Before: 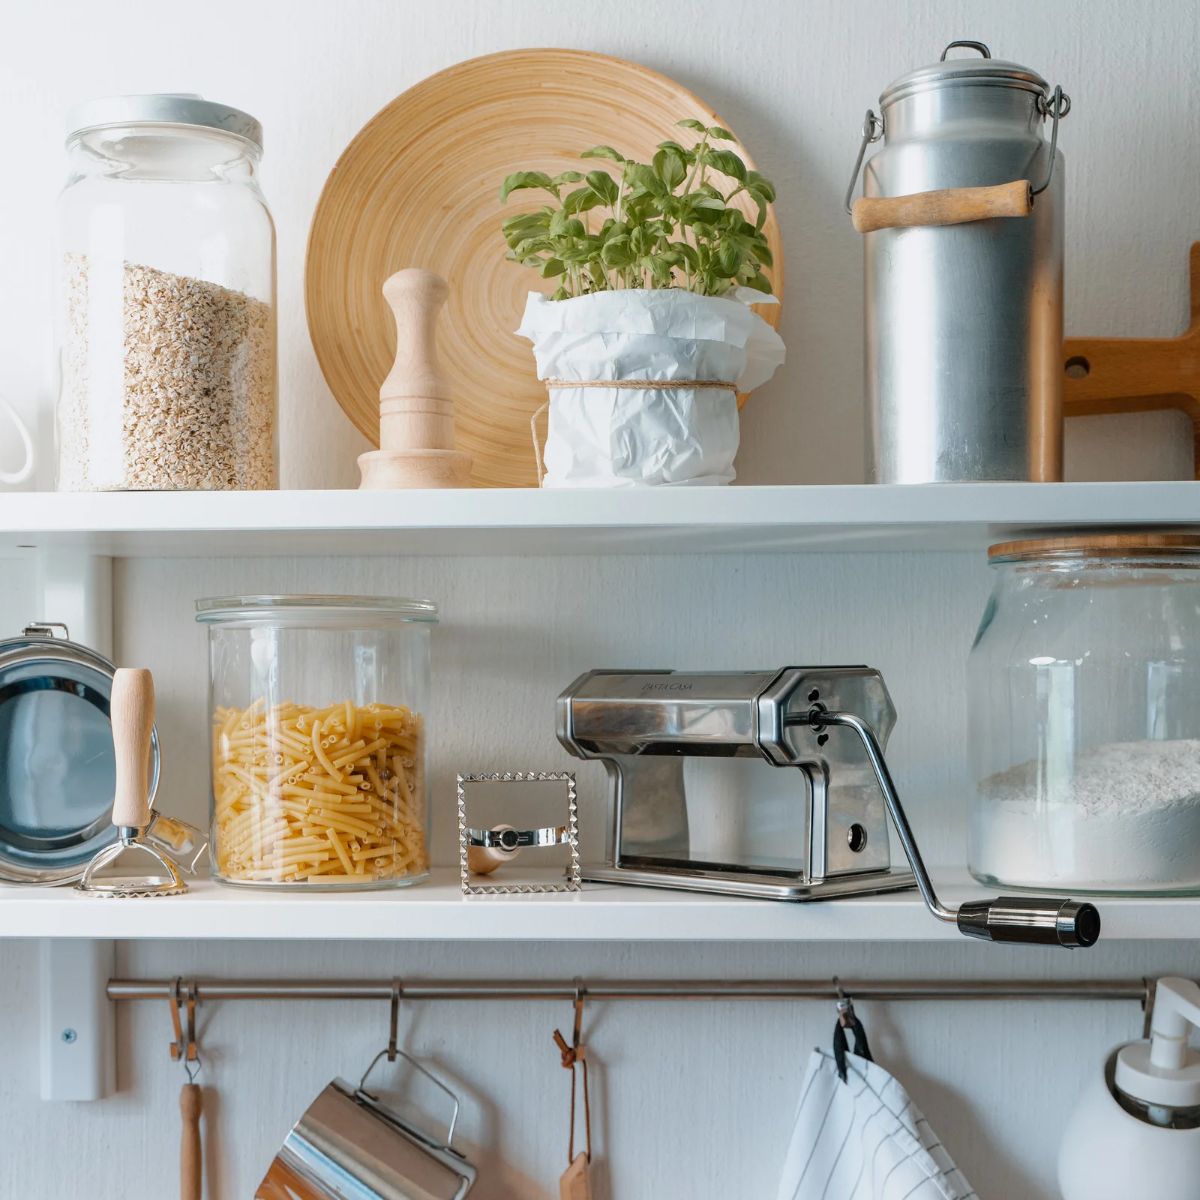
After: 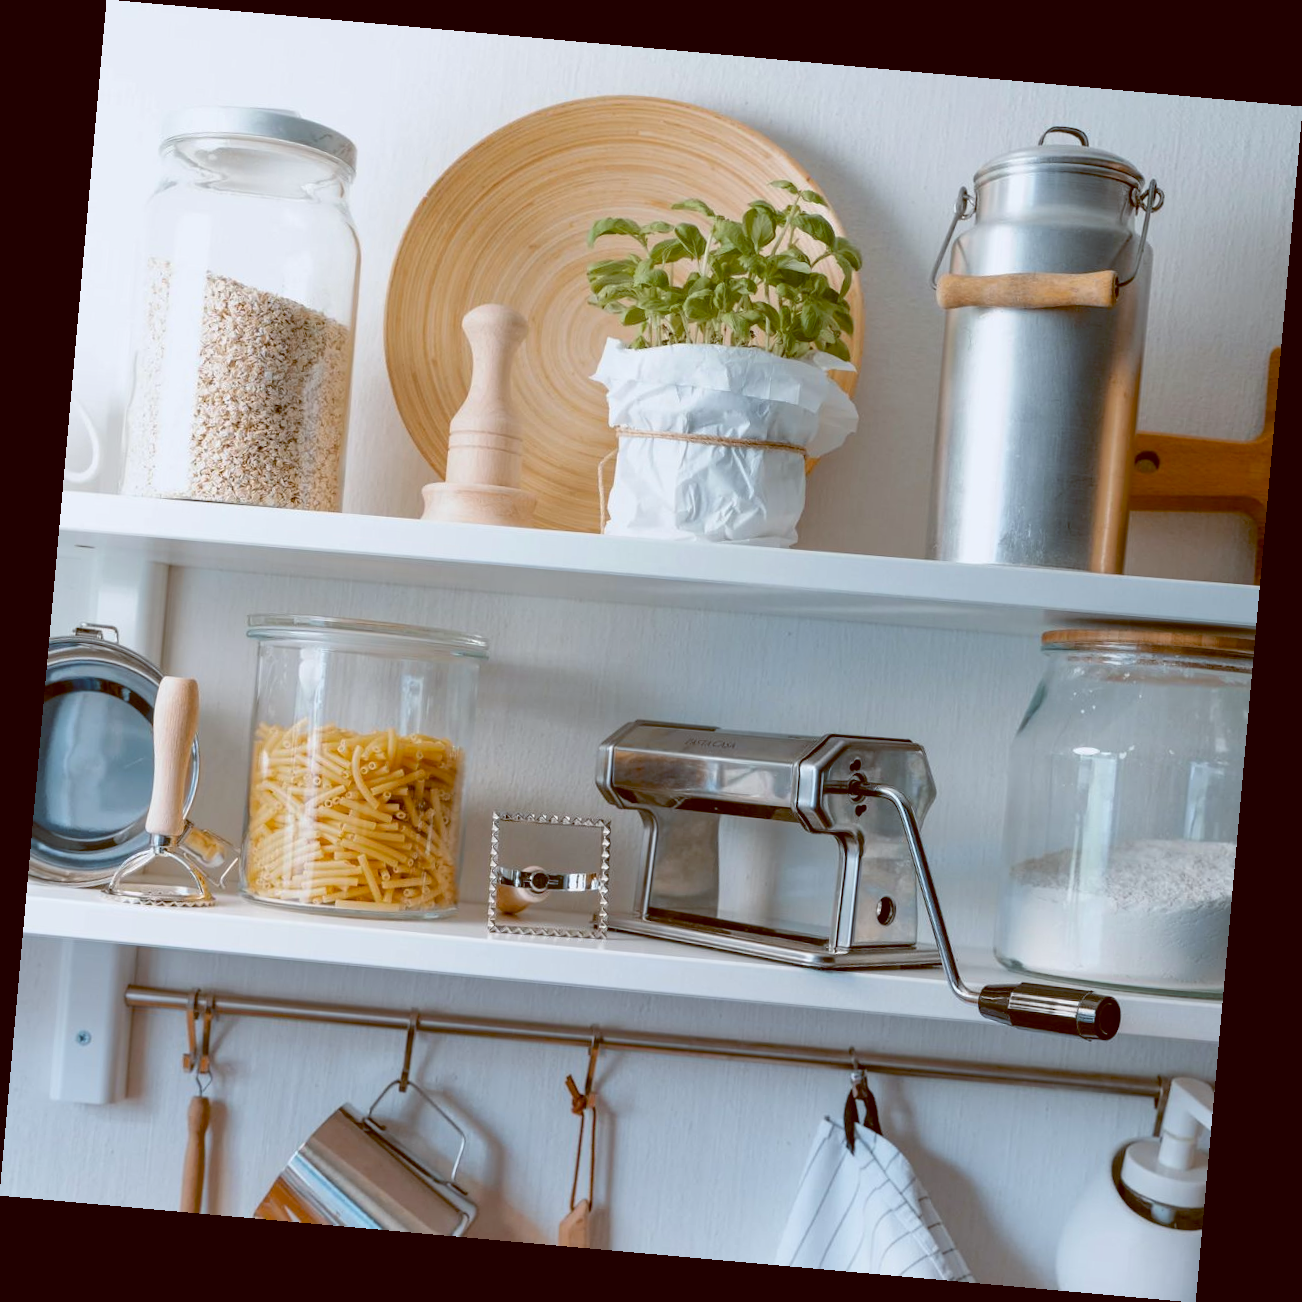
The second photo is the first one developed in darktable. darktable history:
rotate and perspective: rotation 5.12°, automatic cropping off
color balance: lift [1, 1.015, 1.004, 0.985], gamma [1, 0.958, 0.971, 1.042], gain [1, 0.956, 0.977, 1.044]
